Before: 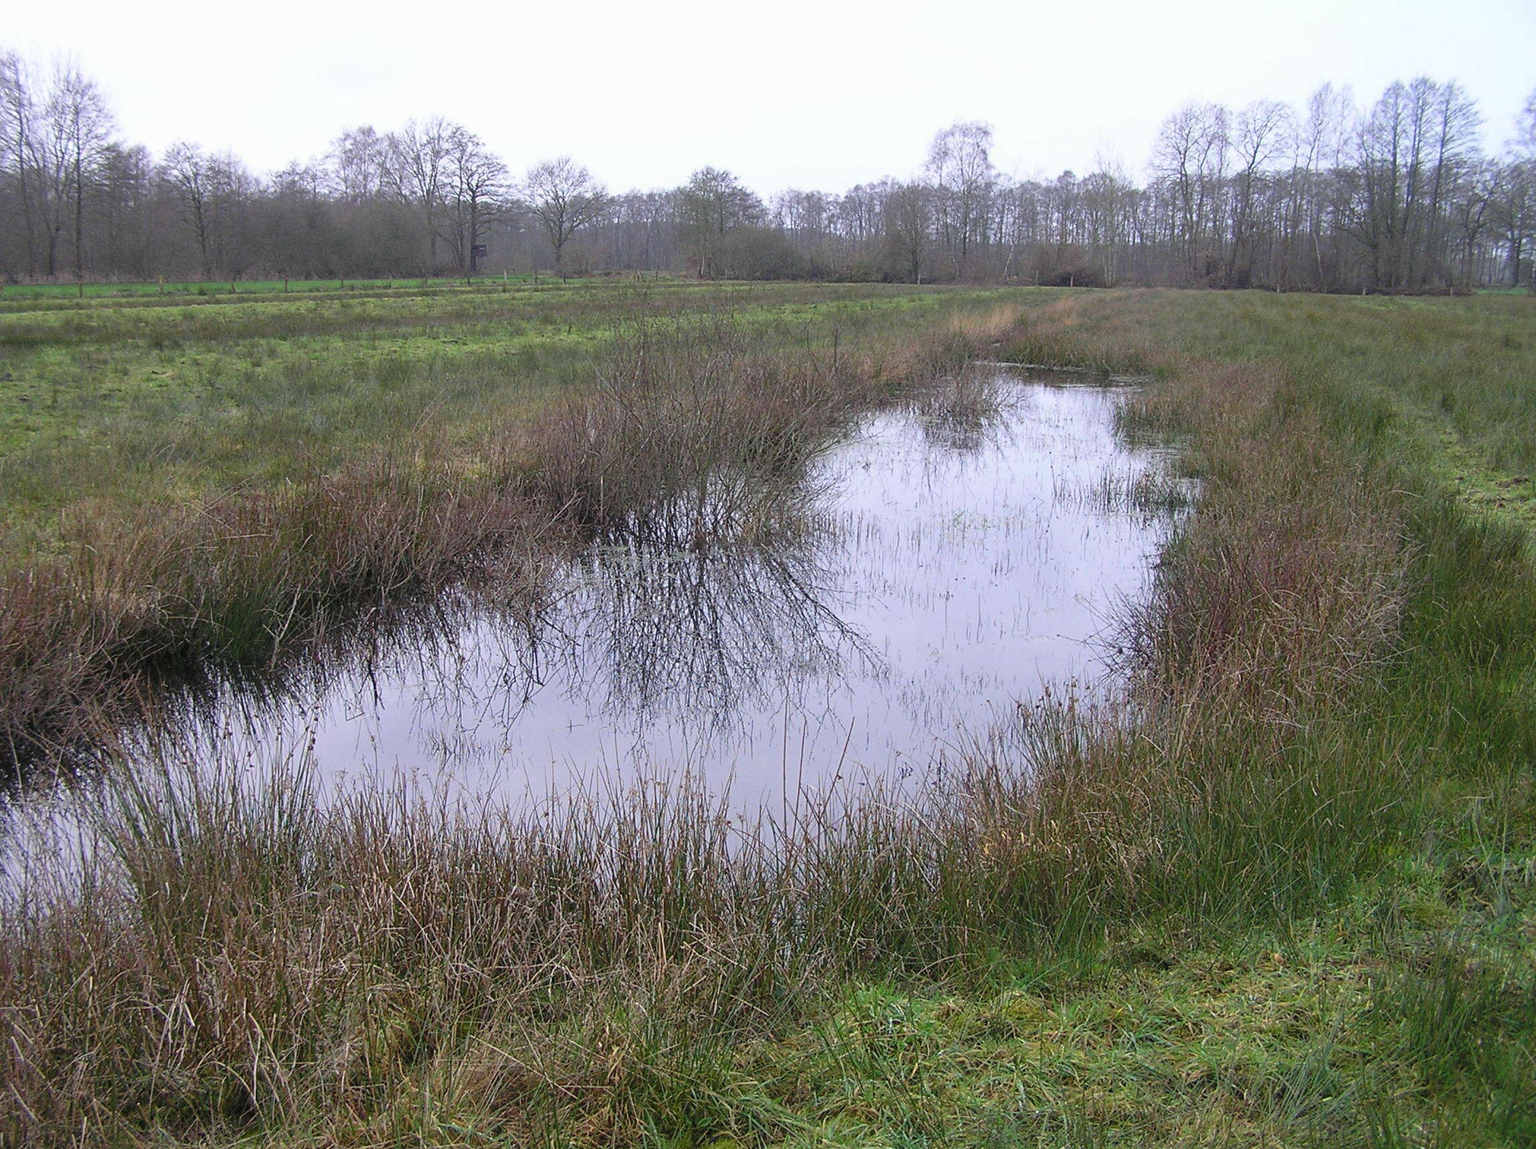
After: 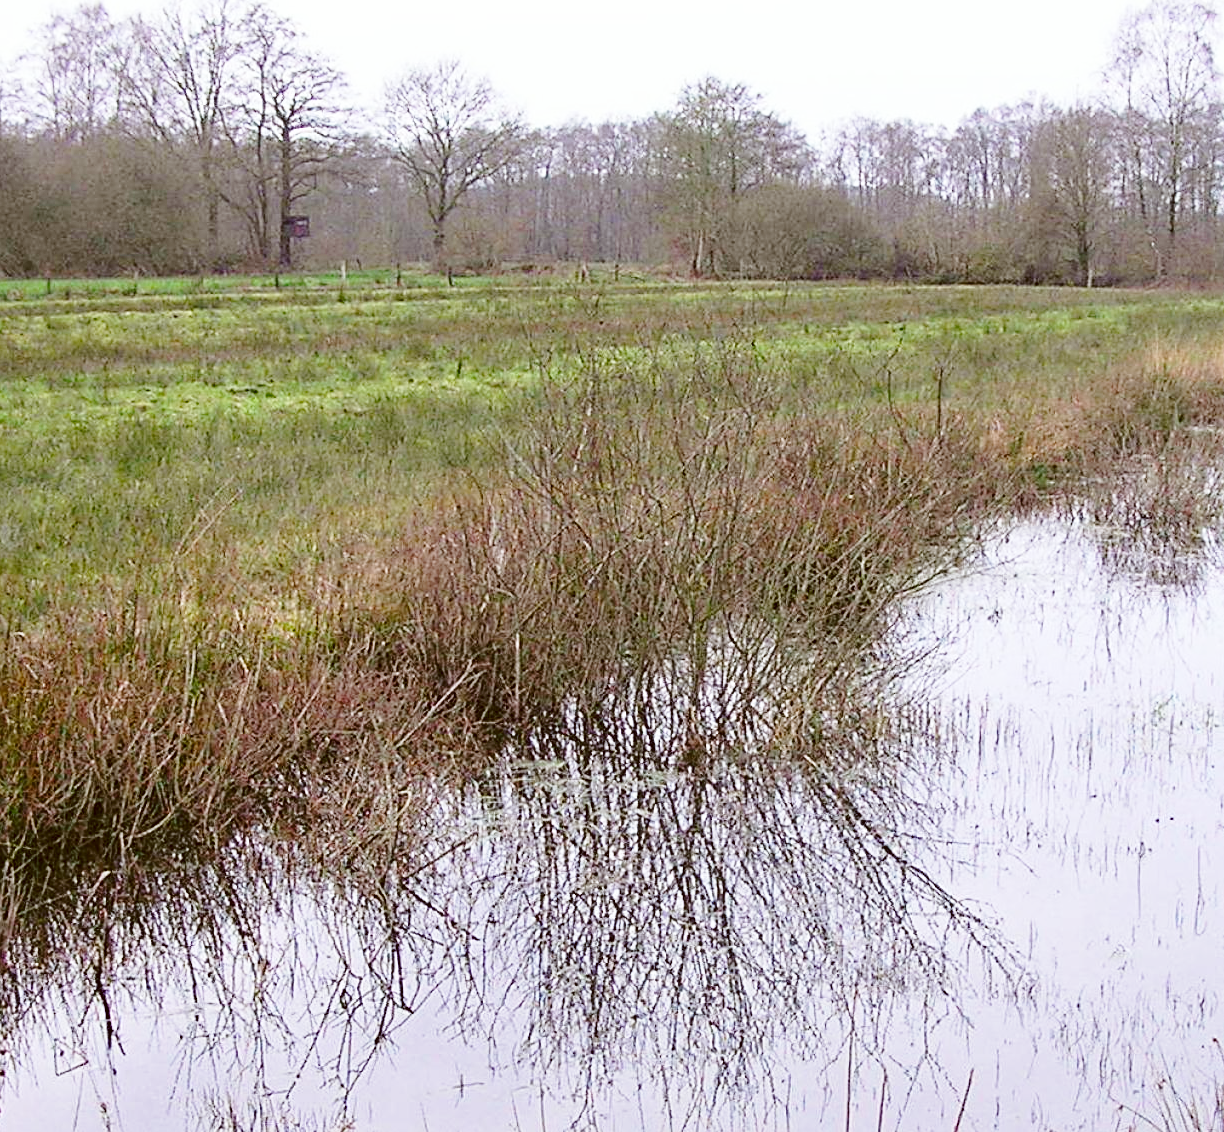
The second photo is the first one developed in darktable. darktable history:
color correction: highlights a* -0.49, highlights b* 0.165, shadows a* 4.83, shadows b* 20.25
crop: left 20.533%, top 10.907%, right 35.324%, bottom 34.511%
sharpen: amount 0.206
haze removal: compatibility mode true, adaptive false
base curve: curves: ch0 [(0, 0) (0.028, 0.03) (0.121, 0.232) (0.46, 0.748) (0.859, 0.968) (1, 1)], preserve colors none
